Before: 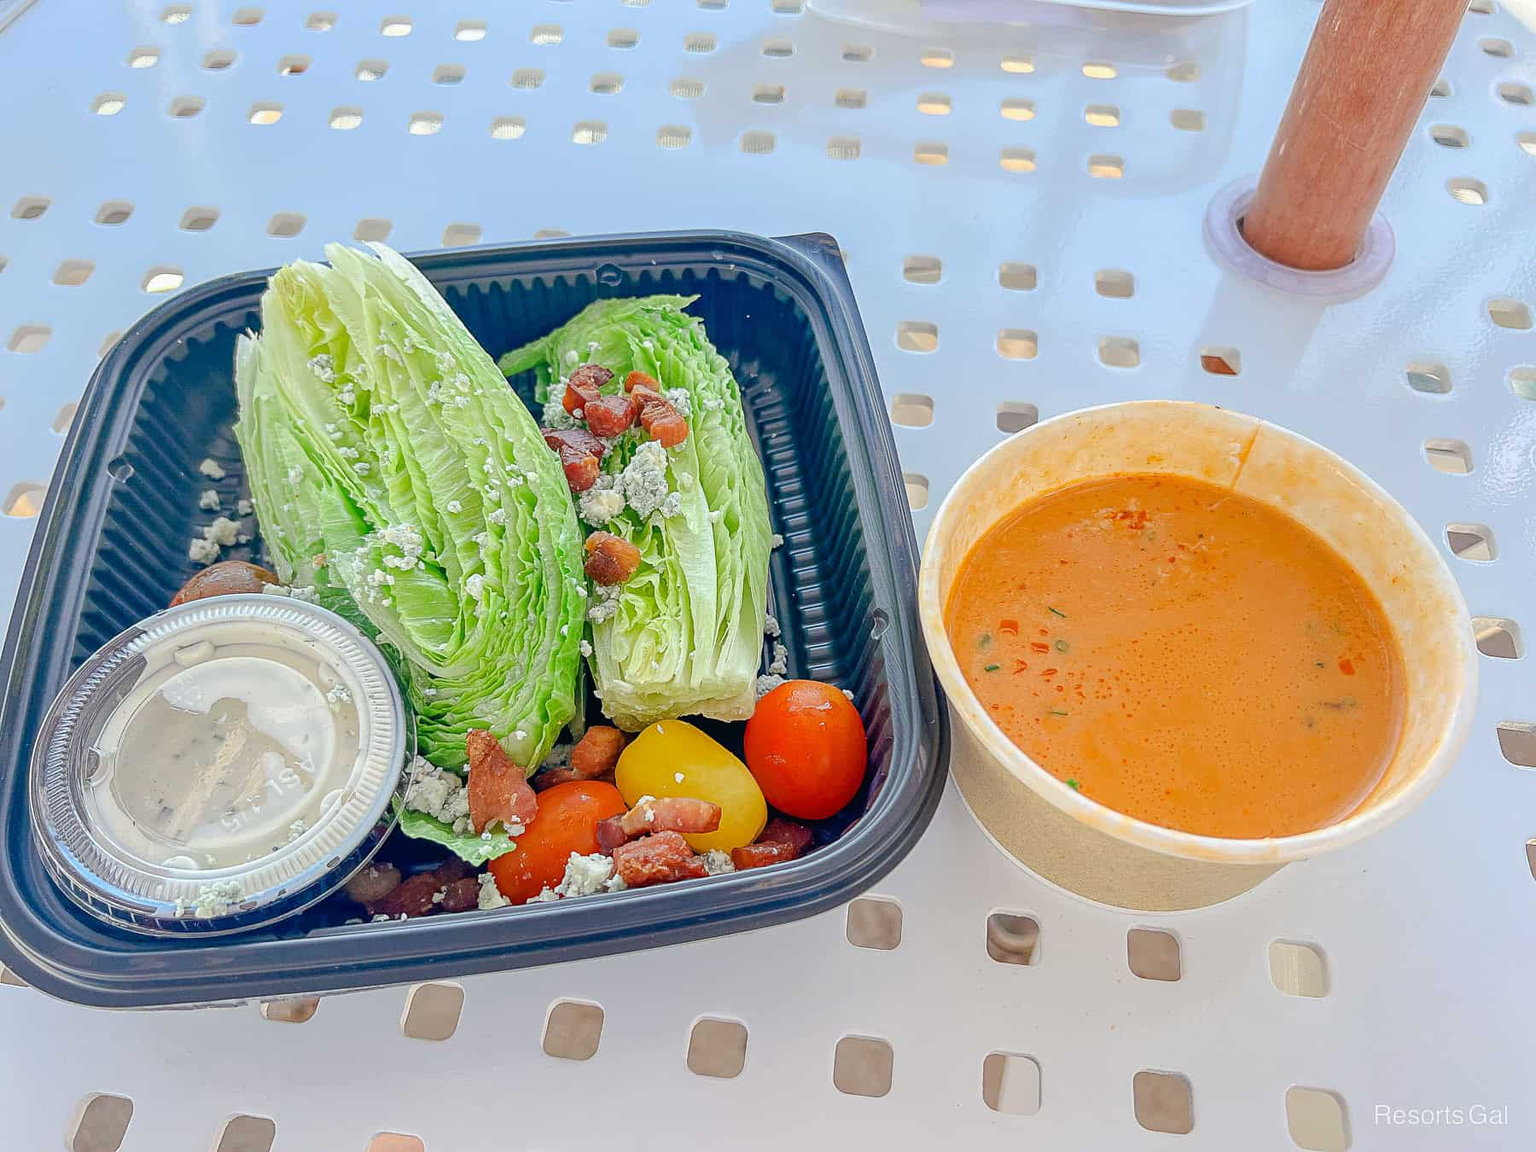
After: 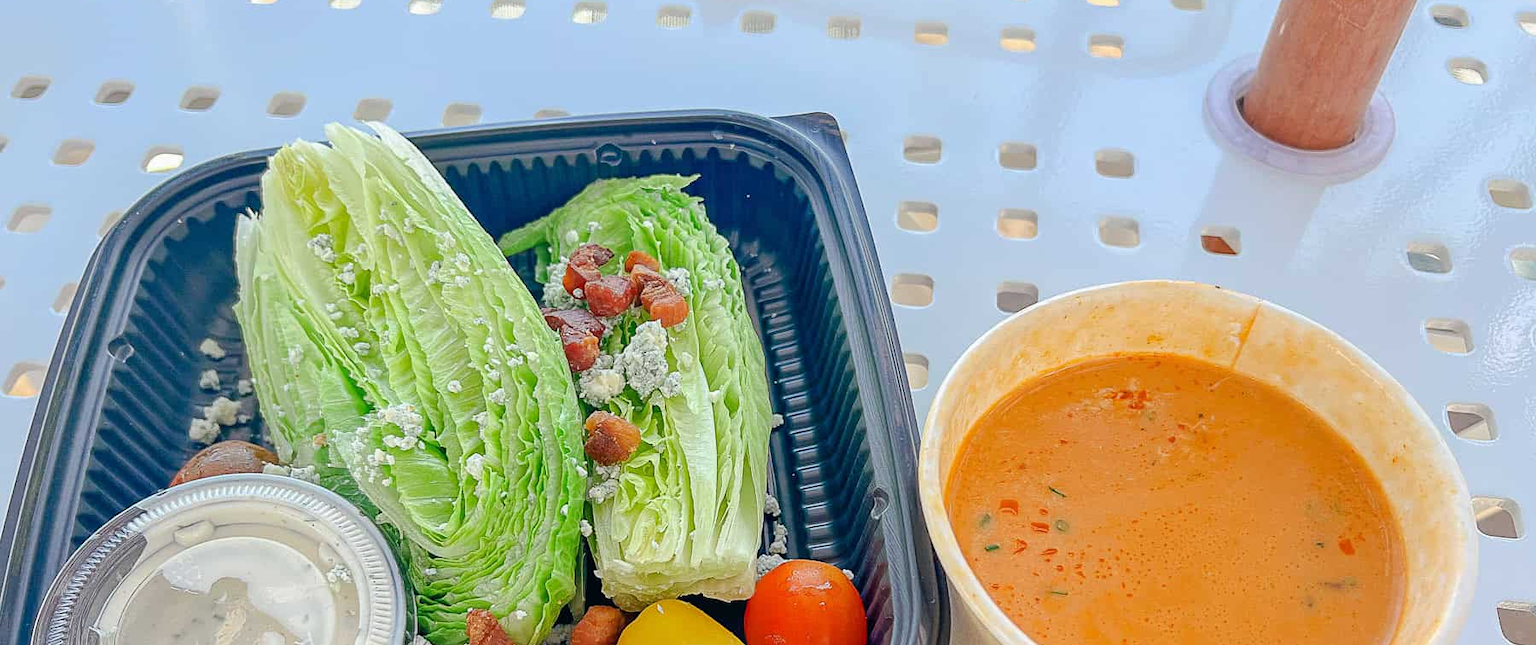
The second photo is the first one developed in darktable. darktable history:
crop and rotate: top 10.466%, bottom 33.407%
